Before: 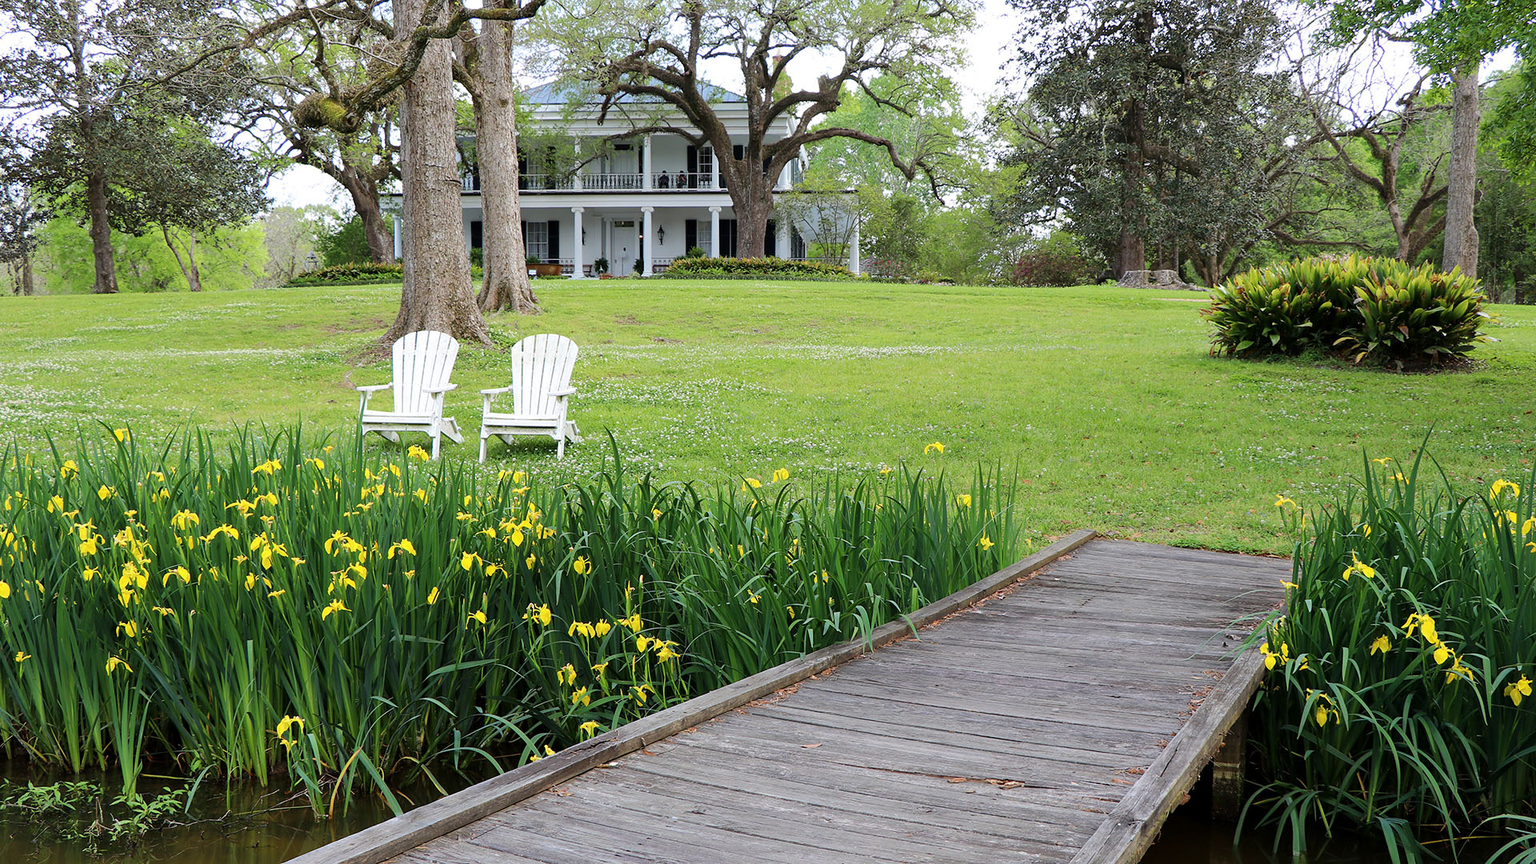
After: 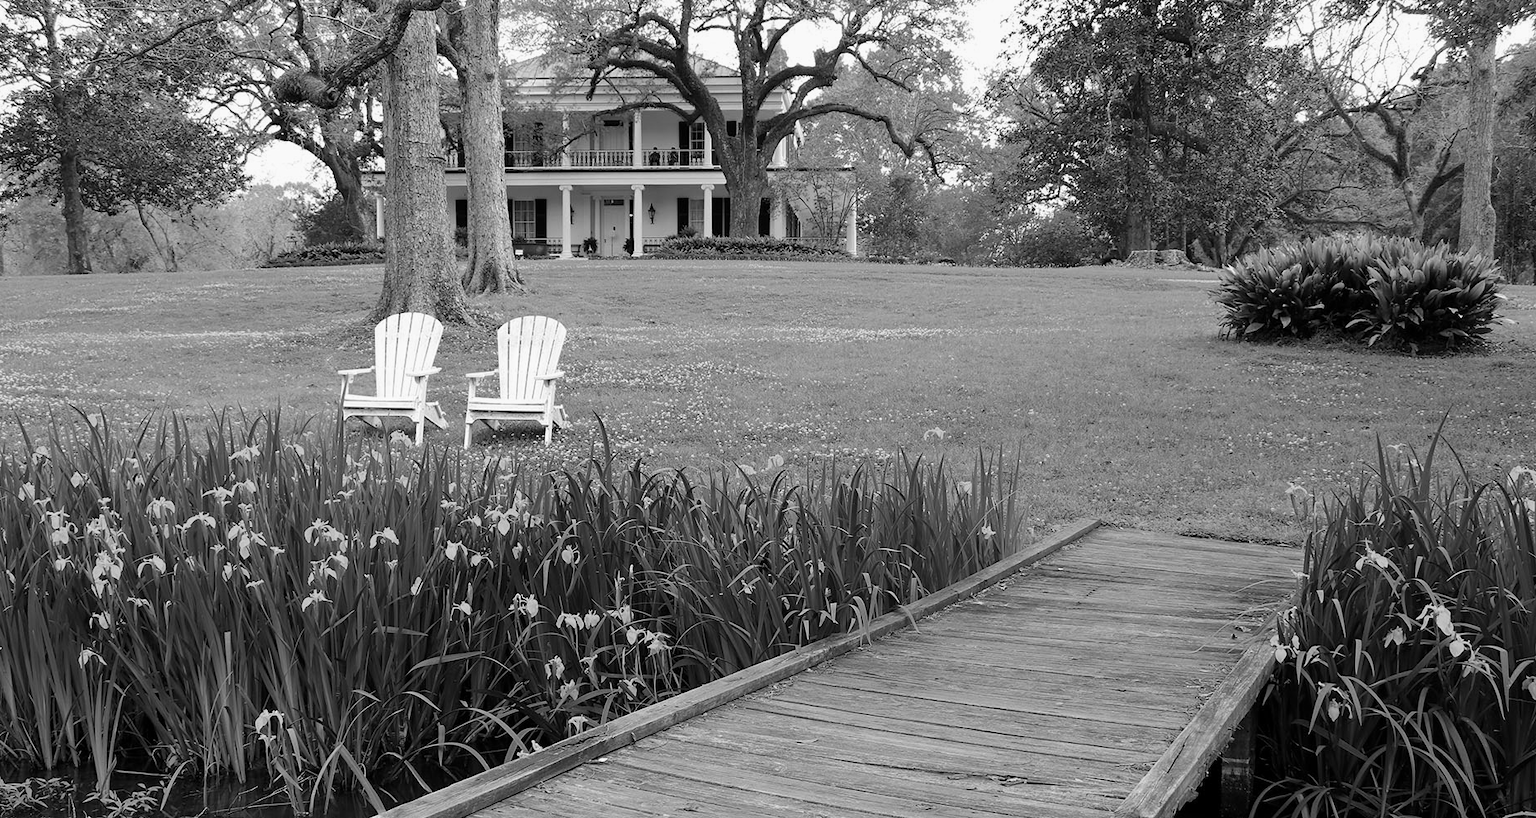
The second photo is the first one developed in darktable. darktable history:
color zones: curves: ch1 [(0, 0.469) (0.001, 0.469) (0.12, 0.446) (0.248, 0.469) (0.5, 0.5) (0.748, 0.5) (0.999, 0.469) (1, 0.469)]
crop: left 1.964%, top 3.251%, right 1.122%, bottom 4.933%
shadows and highlights: shadows 12, white point adjustment 1.2, soften with gaussian
color calibration: output gray [0.23, 0.37, 0.4, 0], gray › normalize channels true, illuminant same as pipeline (D50), adaptation XYZ, x 0.346, y 0.359, gamut compression 0
